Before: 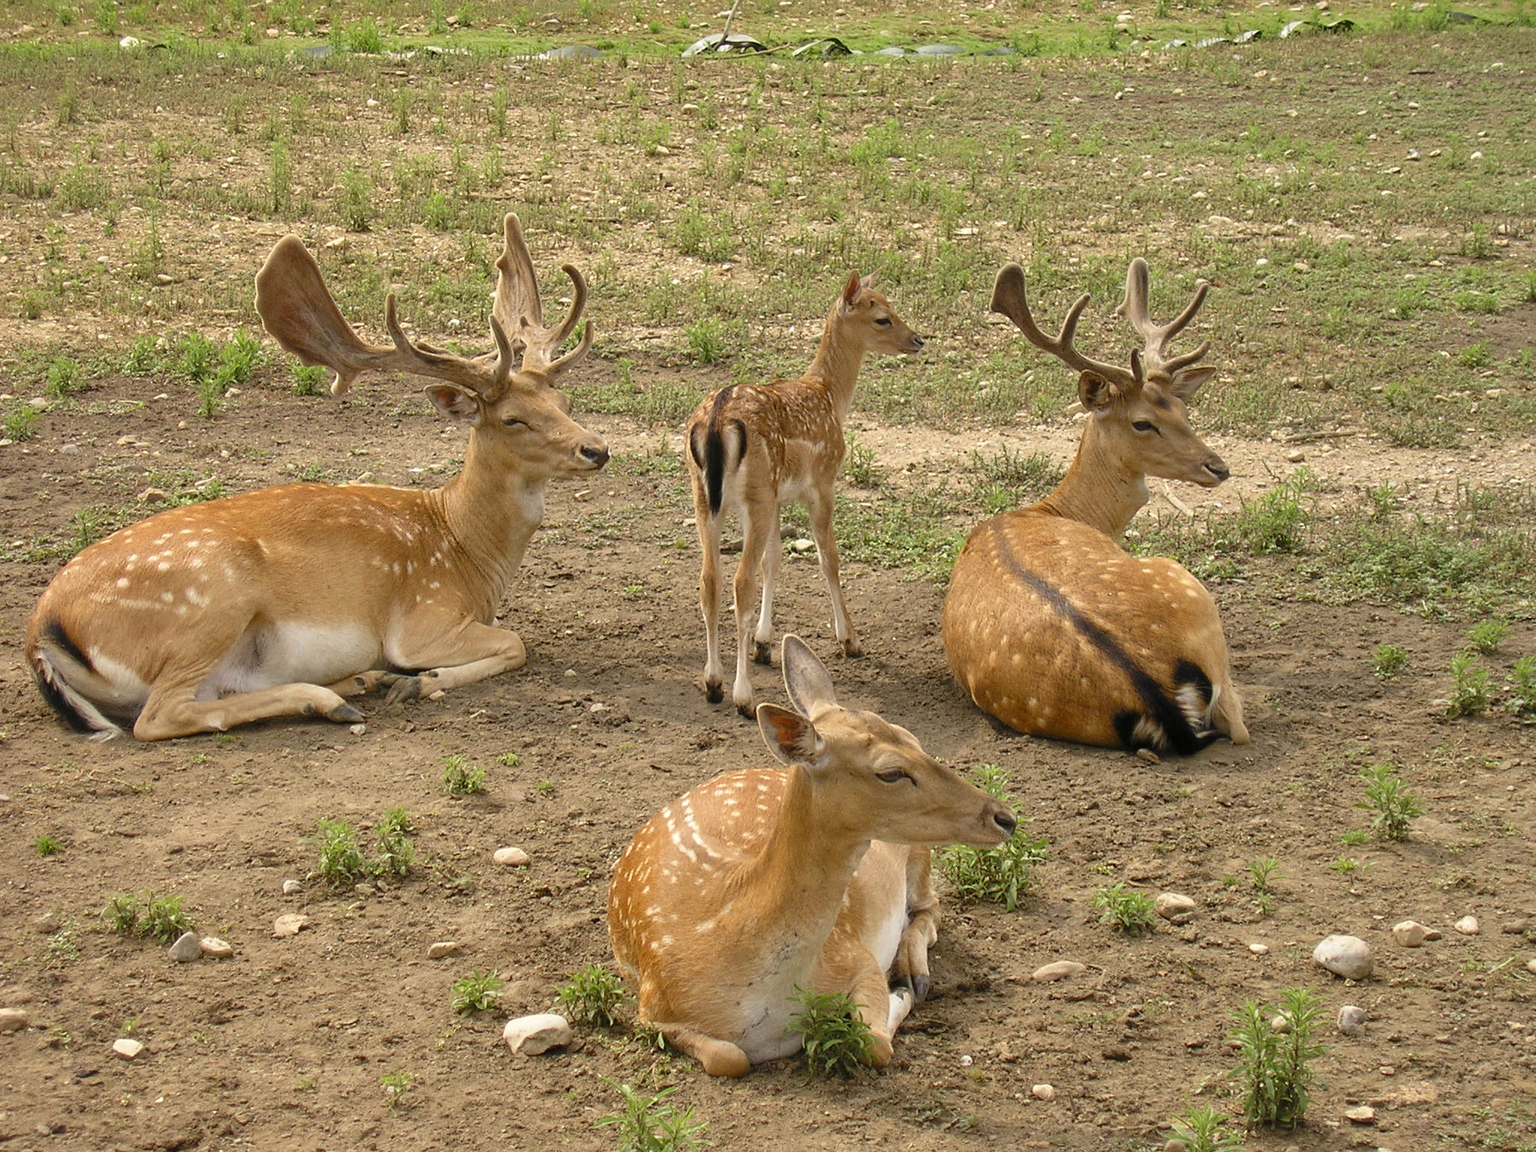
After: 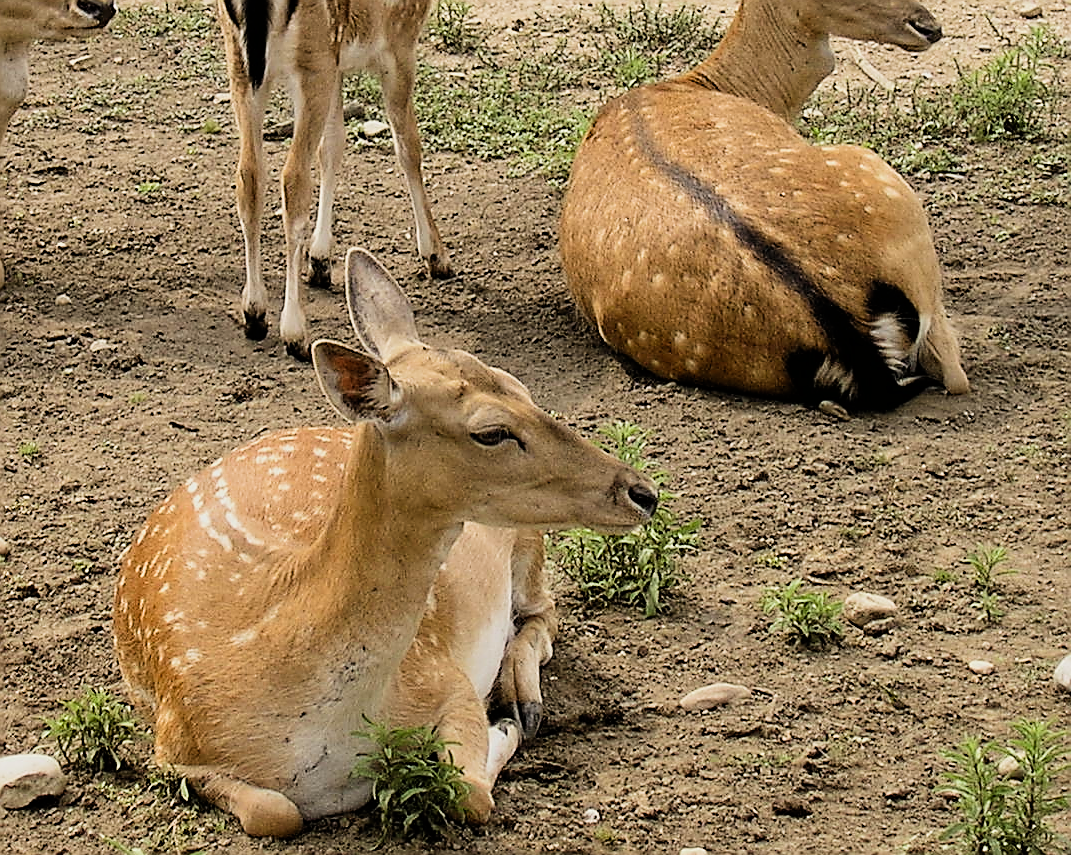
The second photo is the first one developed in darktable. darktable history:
crop: left 34.077%, top 38.986%, right 13.6%, bottom 5.306%
sharpen: radius 1.397, amount 1.247, threshold 0.751
filmic rgb: black relative exposure -5.1 EV, white relative exposure 3.97 EV, hardness 2.9, contrast 1.393, highlights saturation mix -28.92%
